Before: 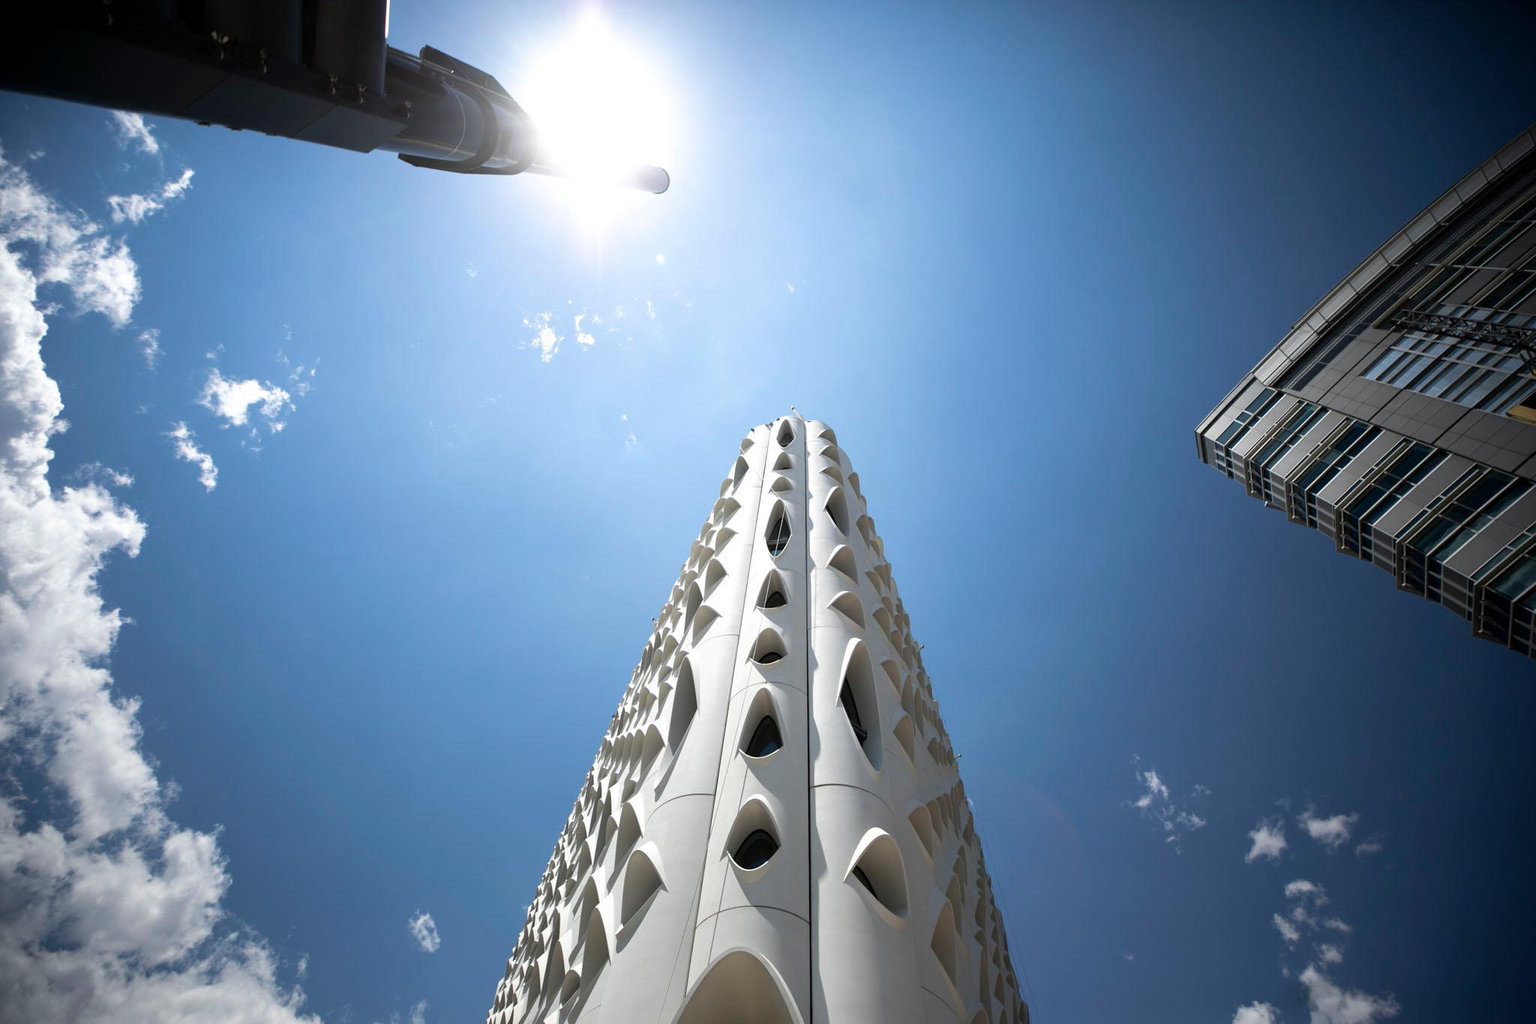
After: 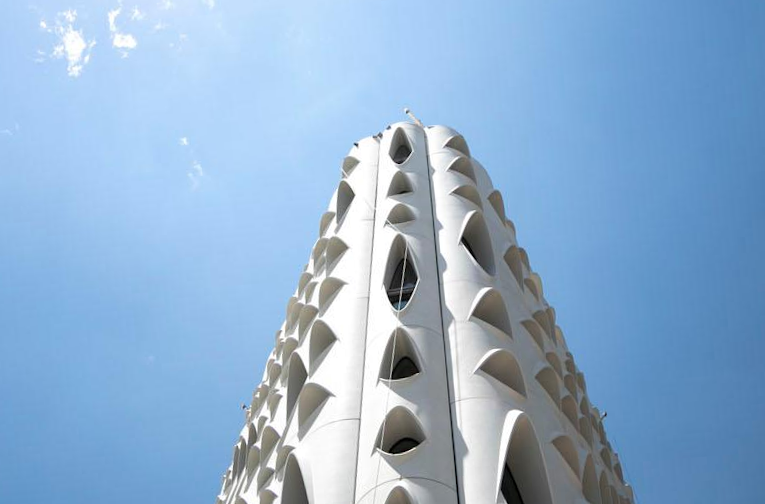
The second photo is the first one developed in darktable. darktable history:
crop: left 30%, top 30%, right 30%, bottom 30%
rotate and perspective: rotation -4.57°, crop left 0.054, crop right 0.944, crop top 0.087, crop bottom 0.914
